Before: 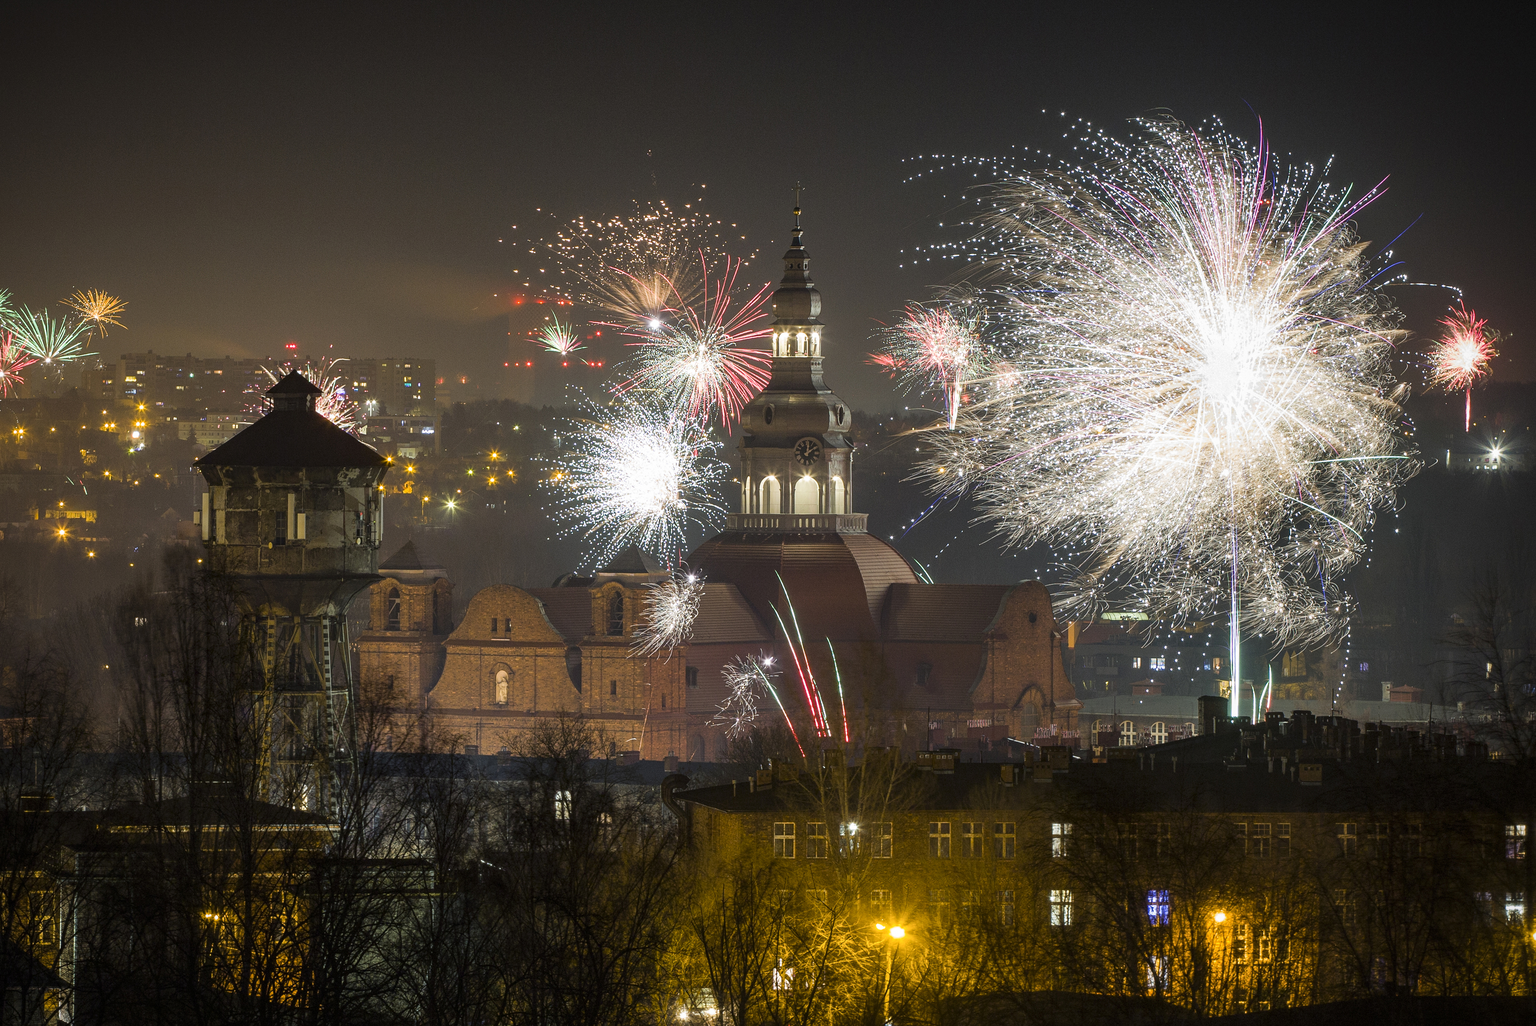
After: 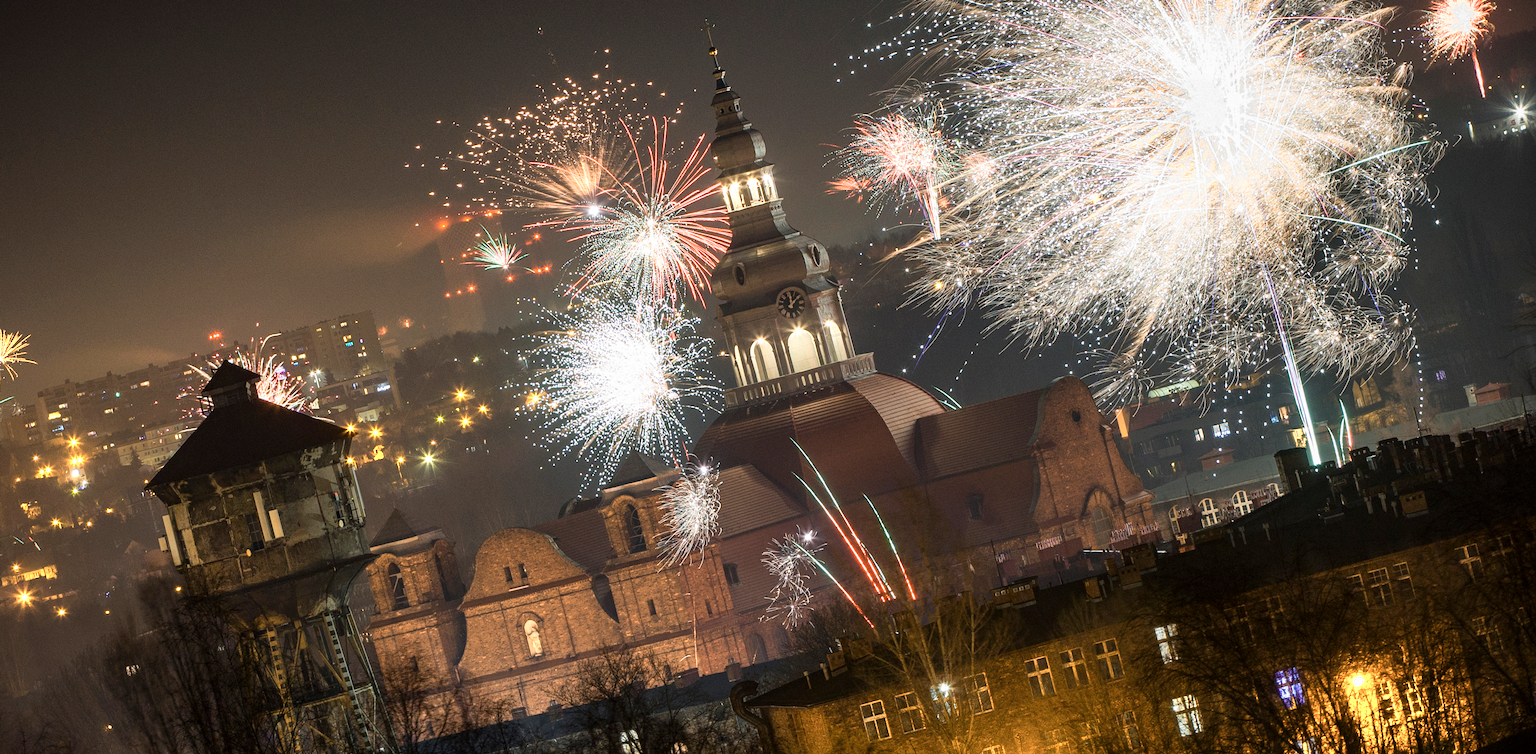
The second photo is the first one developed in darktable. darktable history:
rotate and perspective: rotation -14.8°, crop left 0.1, crop right 0.903, crop top 0.25, crop bottom 0.748
color zones: curves: ch0 [(0.018, 0.548) (0.197, 0.654) (0.425, 0.447) (0.605, 0.658) (0.732, 0.579)]; ch1 [(0.105, 0.531) (0.224, 0.531) (0.386, 0.39) (0.618, 0.456) (0.732, 0.456) (0.956, 0.421)]; ch2 [(0.039, 0.583) (0.215, 0.465) (0.399, 0.544) (0.465, 0.548) (0.614, 0.447) (0.724, 0.43) (0.882, 0.623) (0.956, 0.632)]
